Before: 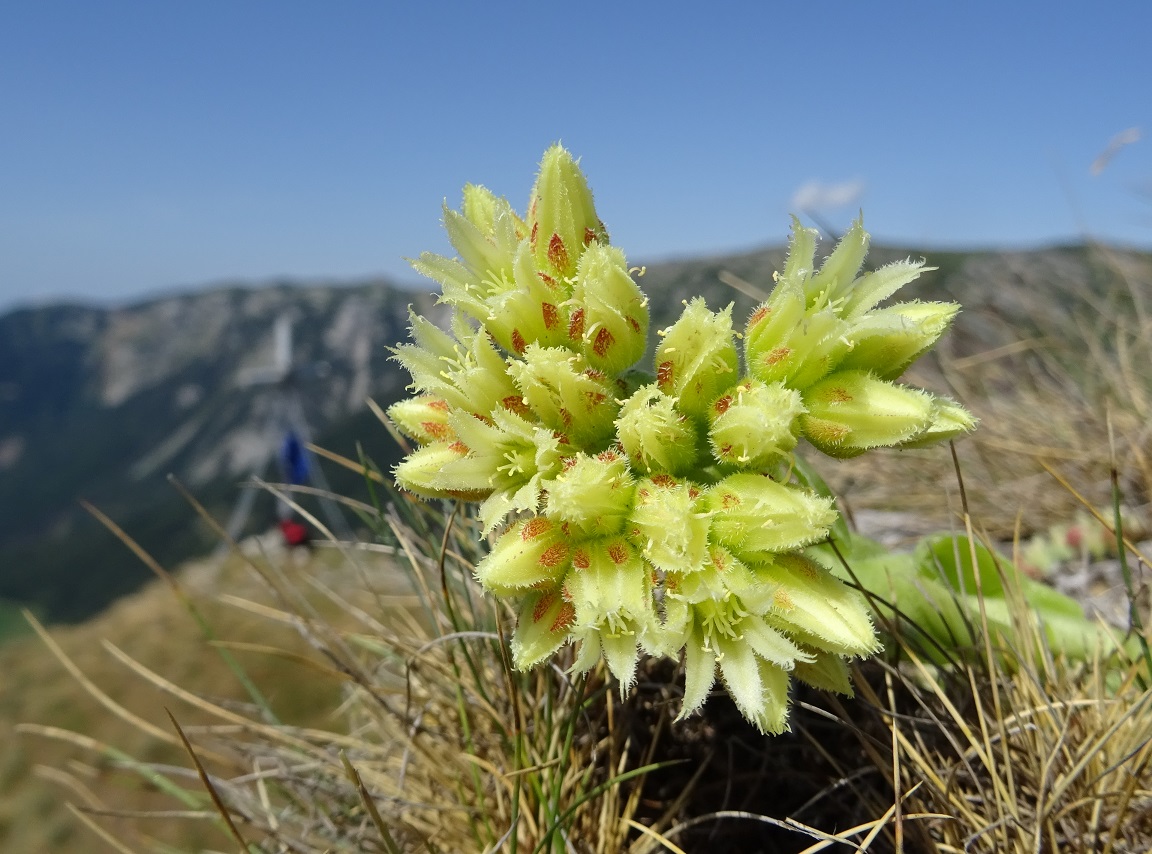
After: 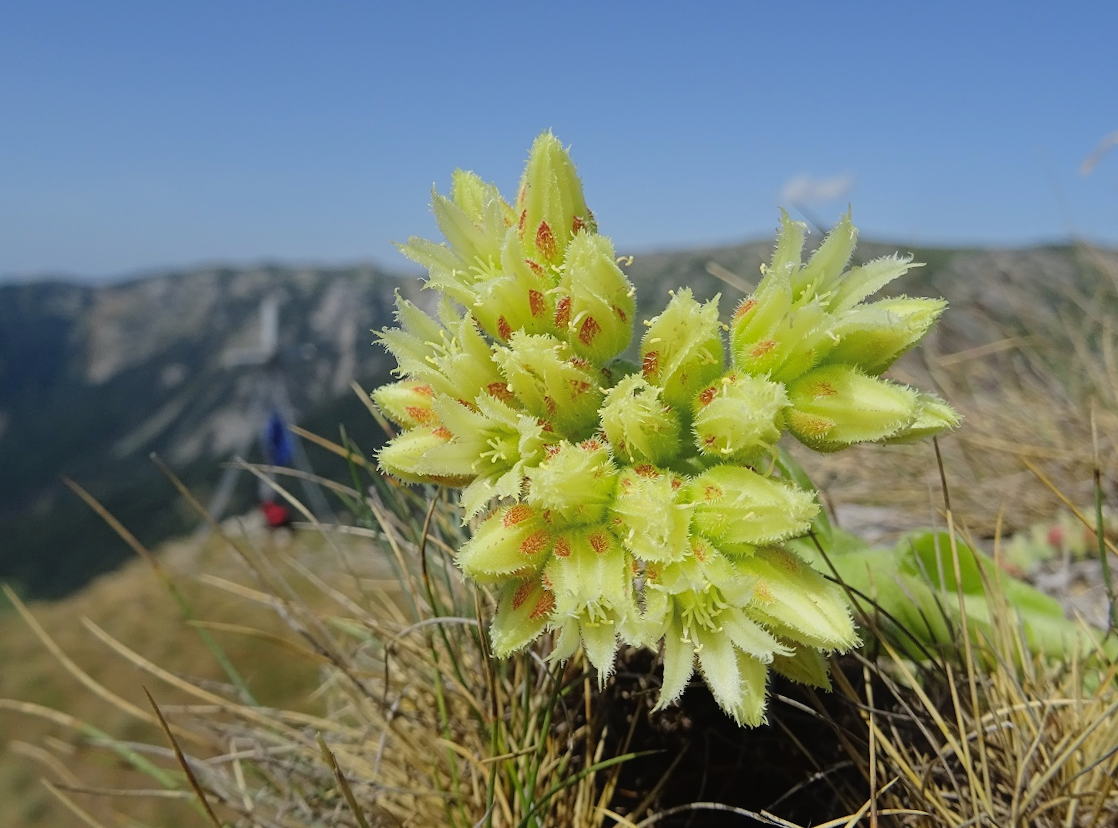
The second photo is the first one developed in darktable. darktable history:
crop and rotate: angle -1.29°
tone curve: curves: ch0 [(0, 0) (0.003, 0.018) (0.011, 0.019) (0.025, 0.02) (0.044, 0.024) (0.069, 0.034) (0.1, 0.049) (0.136, 0.082) (0.177, 0.136) (0.224, 0.196) (0.277, 0.263) (0.335, 0.329) (0.399, 0.401) (0.468, 0.473) (0.543, 0.546) (0.623, 0.625) (0.709, 0.698) (0.801, 0.779) (0.898, 0.867) (1, 1)]
contrast equalizer: y [[0.439, 0.44, 0.442, 0.457, 0.493, 0.498], [0.5 ×6], [0.5 ×6], [0 ×6], [0 ×6]]
tone equalizer: edges refinement/feathering 500, mask exposure compensation -1.57 EV, preserve details no
